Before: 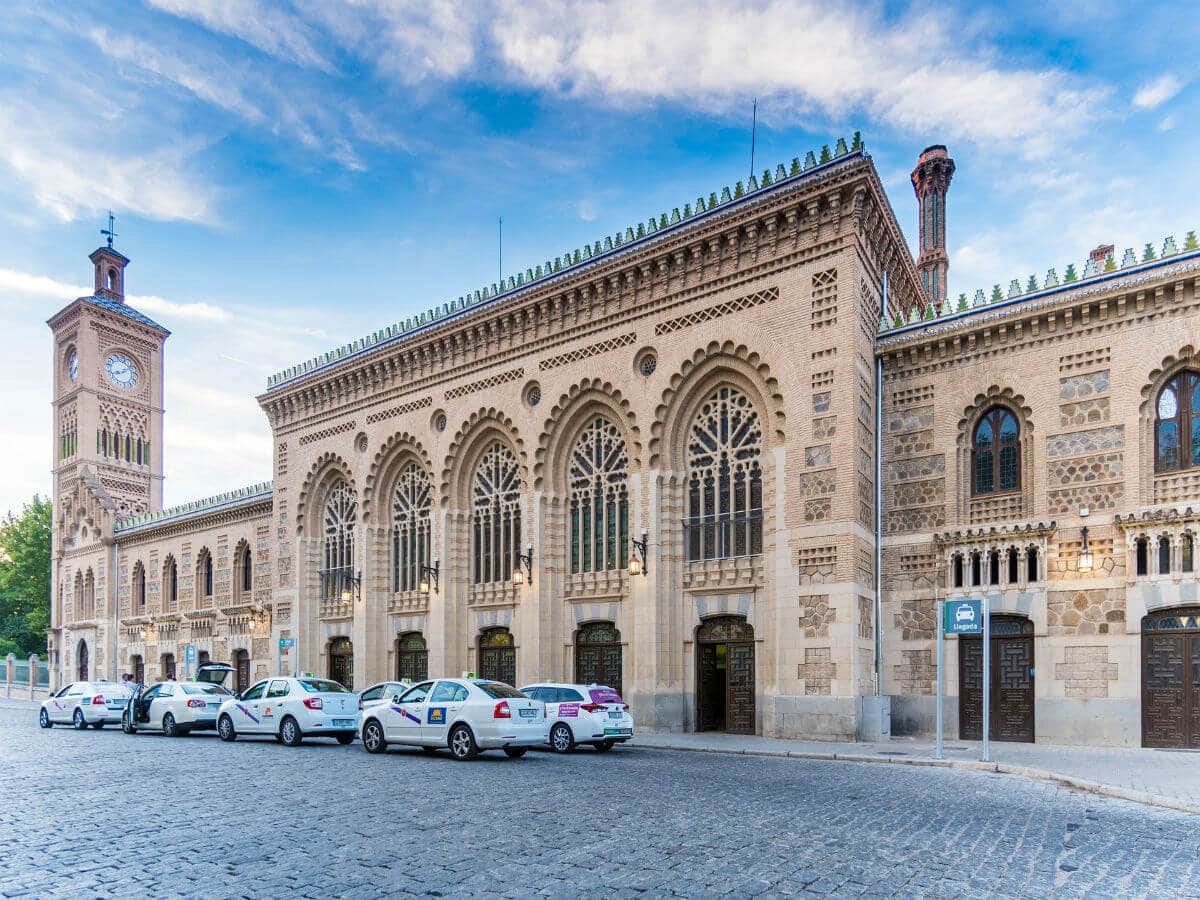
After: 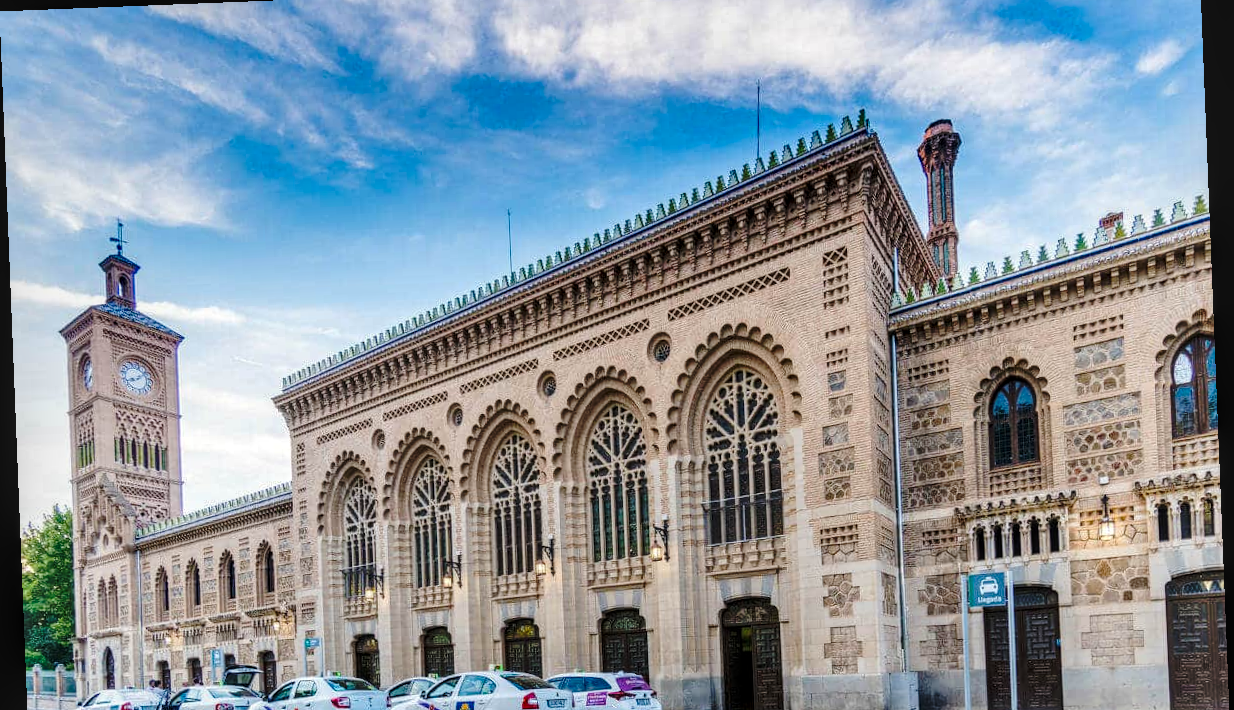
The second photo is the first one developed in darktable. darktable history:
rotate and perspective: rotation -2.29°, automatic cropping off
local contrast: on, module defaults
crop: top 3.857%, bottom 21.132%
exposure: black level correction 0, compensate exposure bias true, compensate highlight preservation false
base curve: curves: ch0 [(0, 0) (0.073, 0.04) (0.157, 0.139) (0.492, 0.492) (0.758, 0.758) (1, 1)], preserve colors none
